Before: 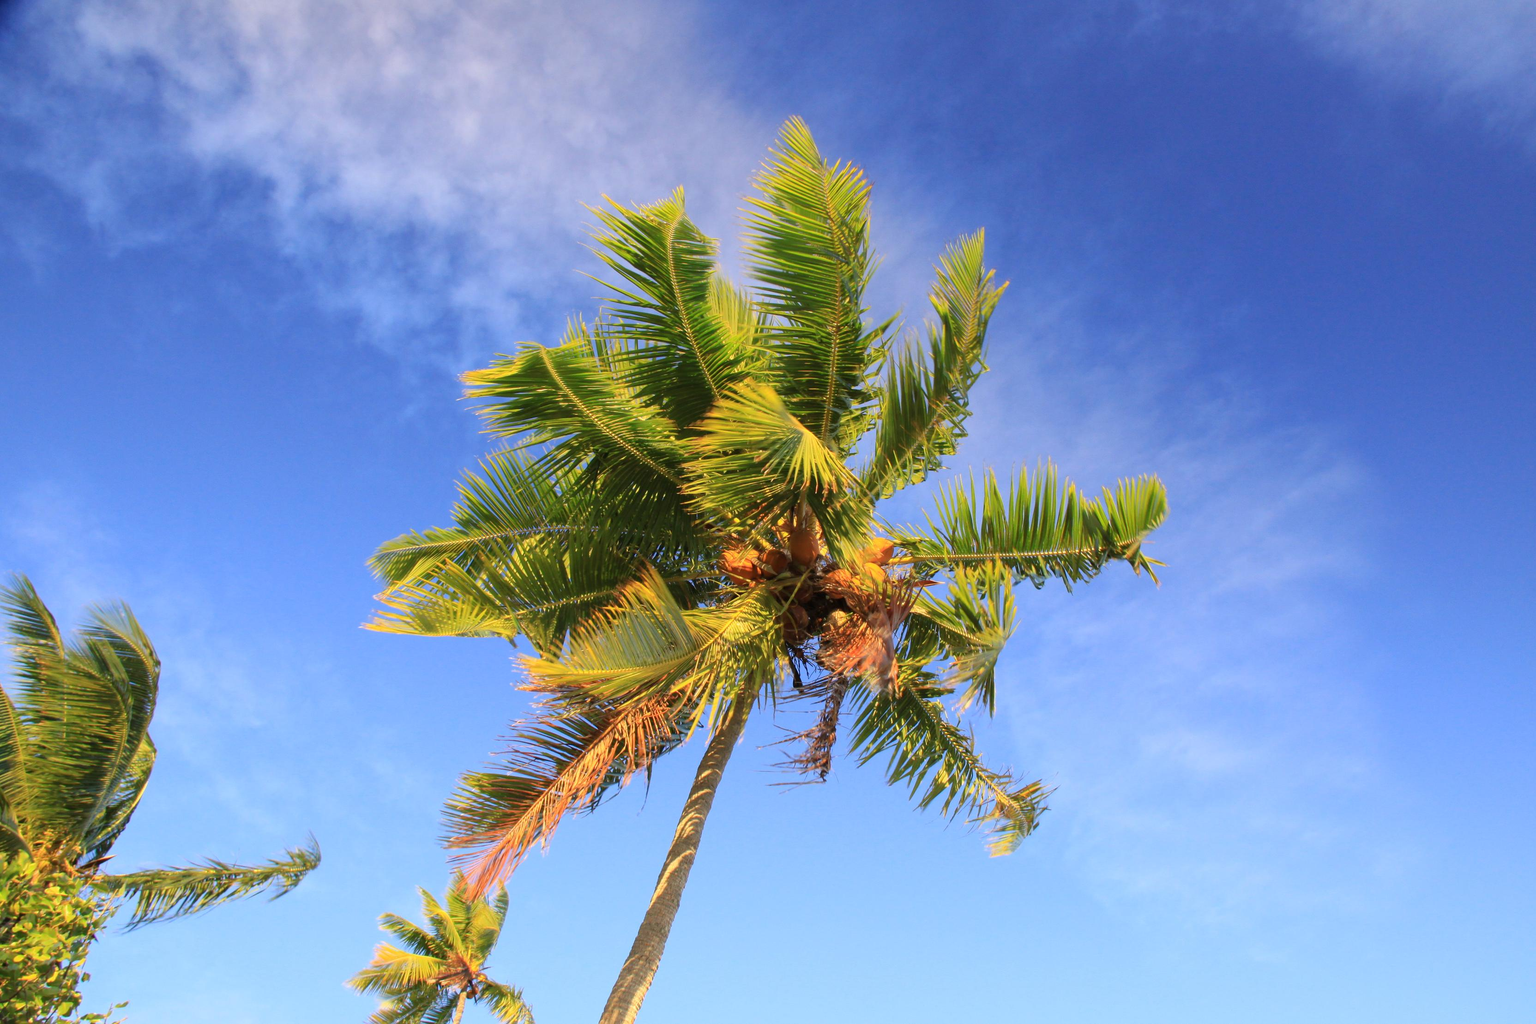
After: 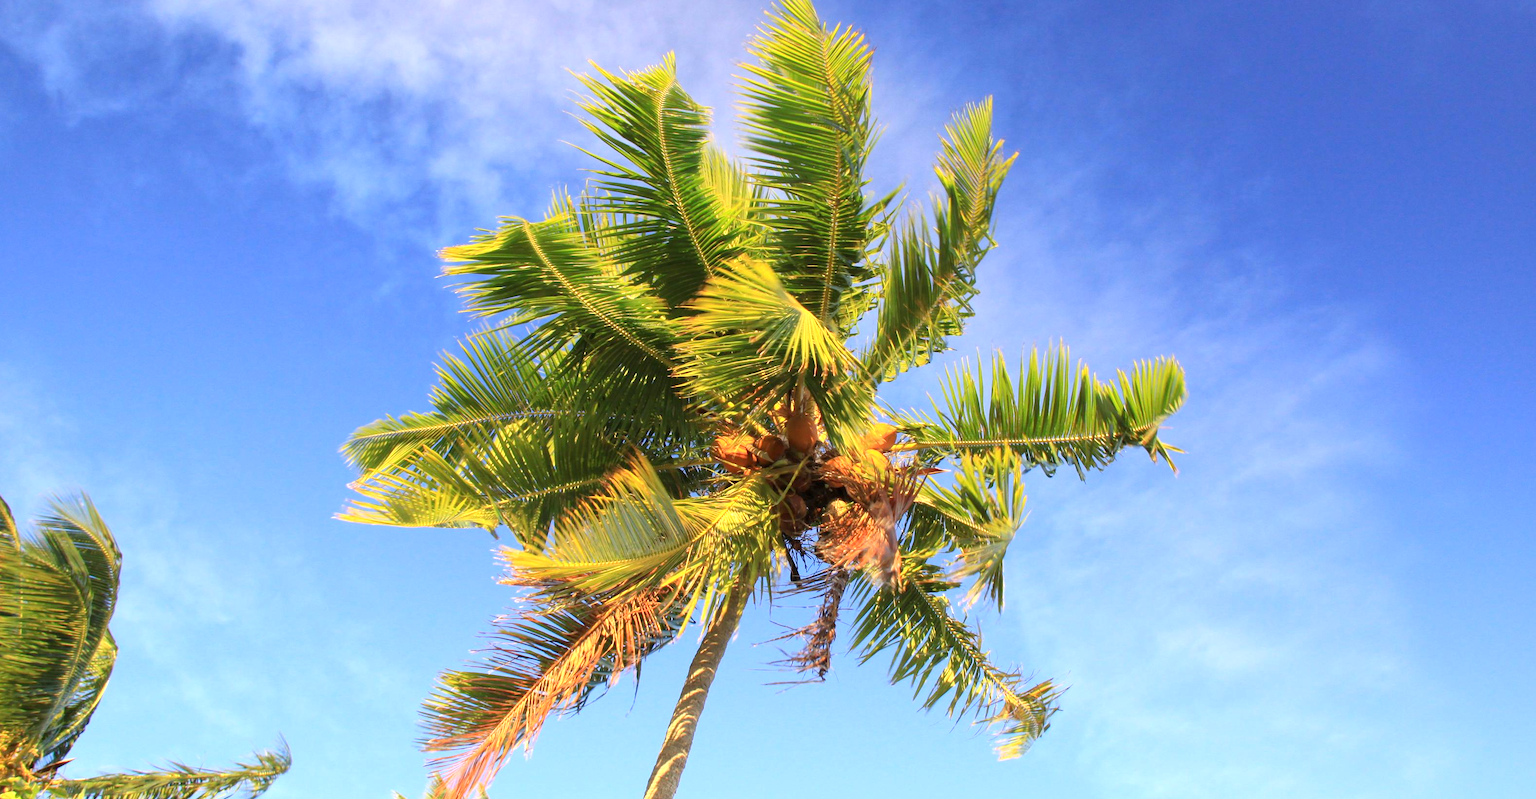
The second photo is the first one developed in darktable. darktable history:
exposure: black level correction 0.001, exposure 0.498 EV, compensate exposure bias true, compensate highlight preservation false
crop and rotate: left 2.953%, top 13.45%, right 2.379%, bottom 12.58%
